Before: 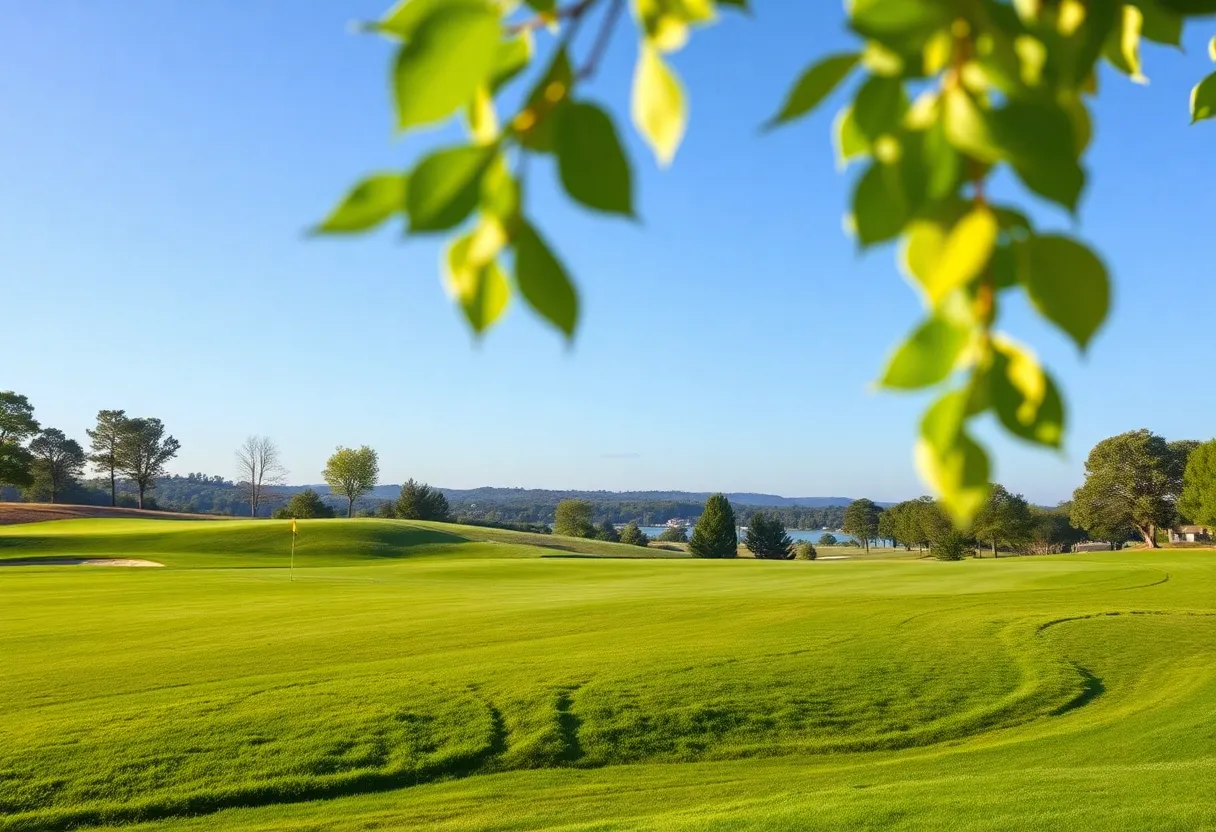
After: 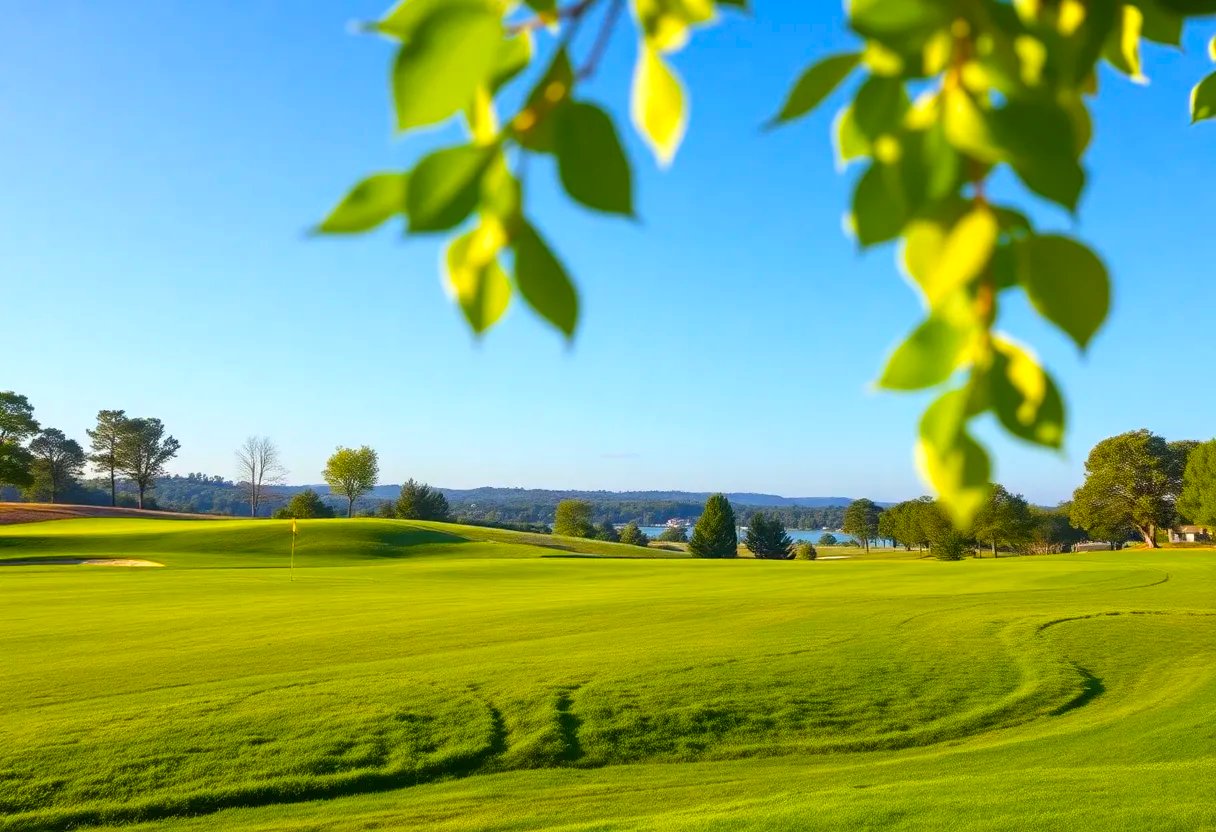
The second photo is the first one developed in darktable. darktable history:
color balance rgb: perceptual saturation grading › global saturation 30%, global vibrance 20%
exposure: exposure 0.127 EV, compensate highlight preservation false
